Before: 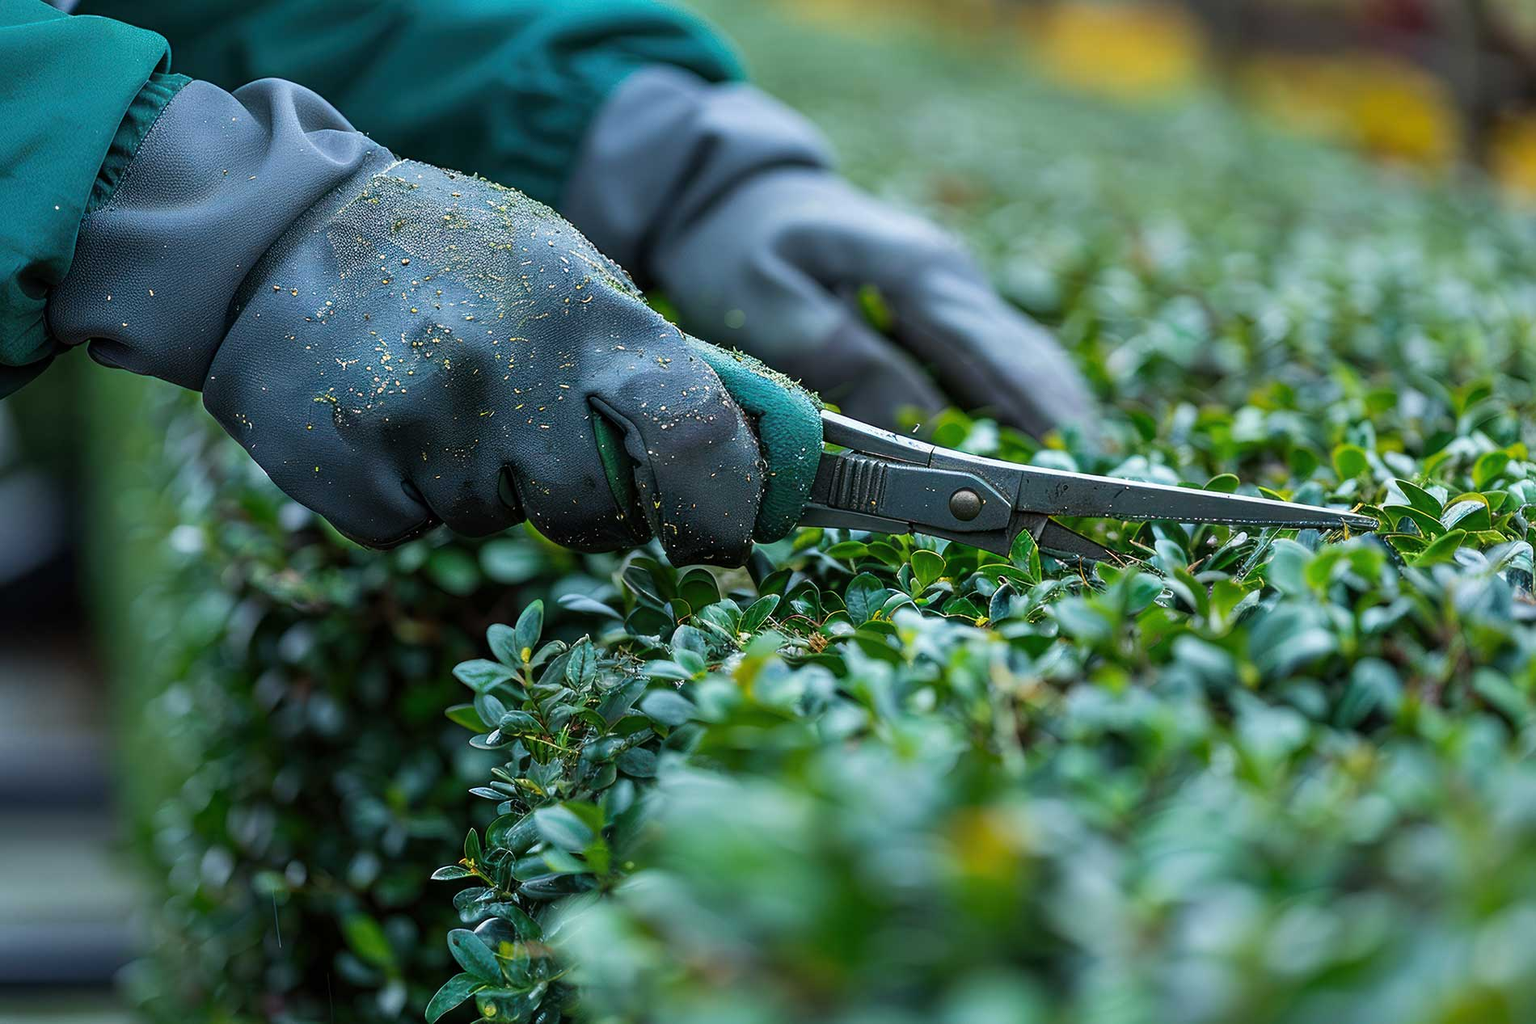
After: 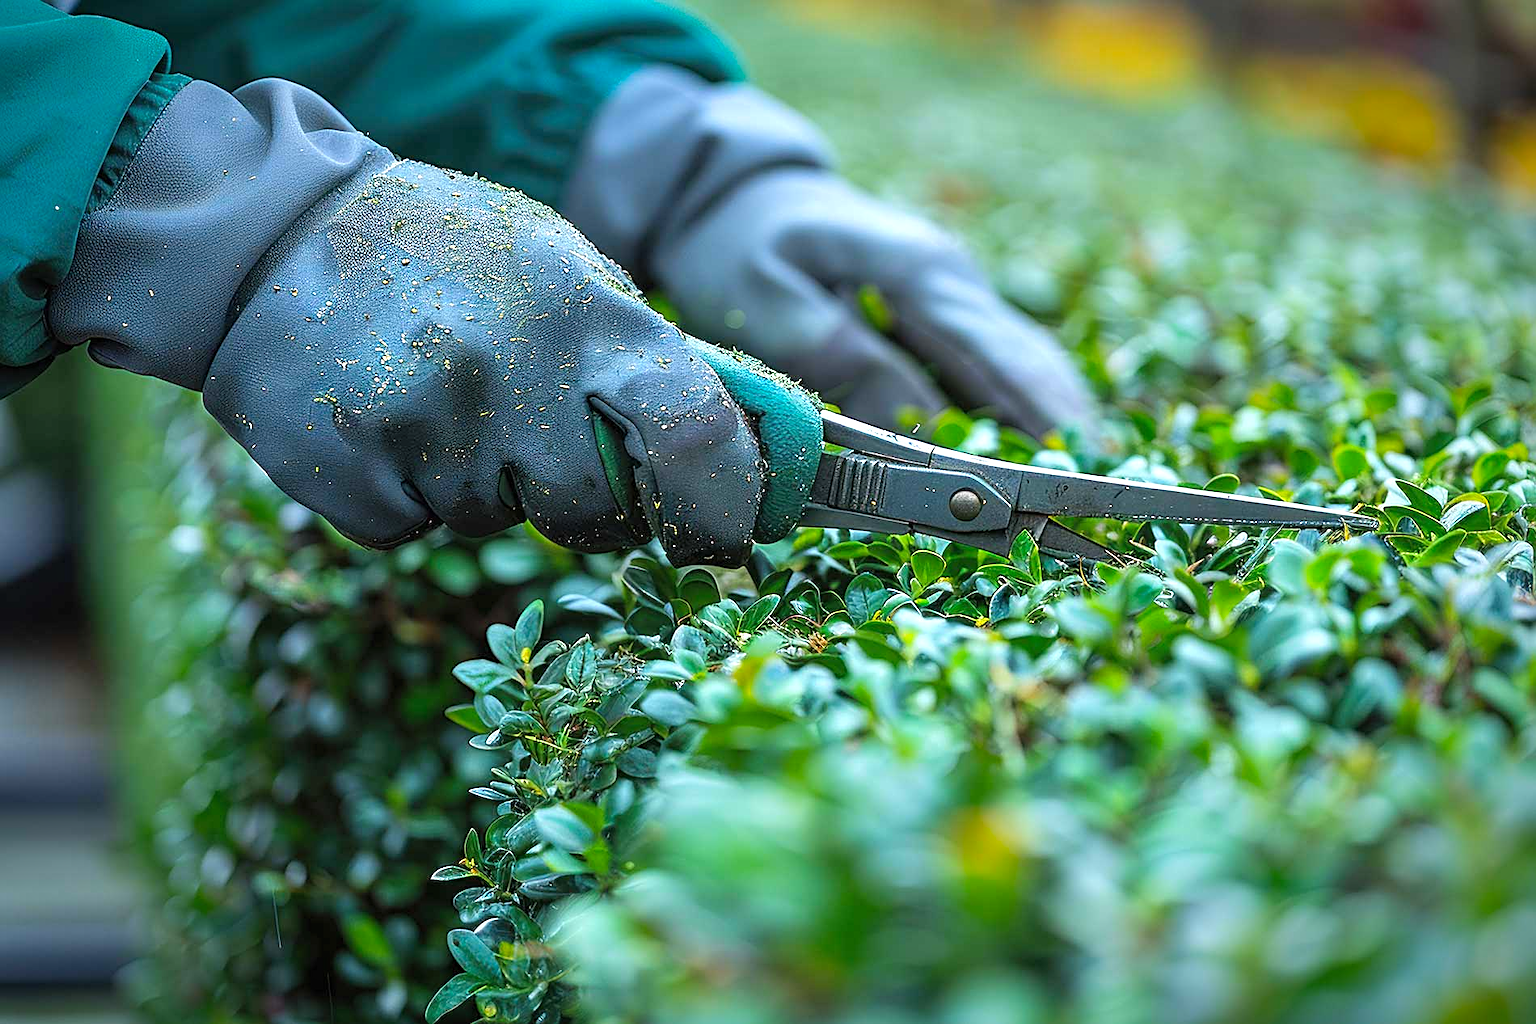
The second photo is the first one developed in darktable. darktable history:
exposure: black level correction 0, exposure 0.499 EV, compensate exposure bias true, compensate highlight preservation false
sharpen: on, module defaults
contrast brightness saturation: brightness 0.086, saturation 0.193
tone equalizer: edges refinement/feathering 500, mask exposure compensation -1.57 EV, preserve details no
vignetting: saturation 0.001, automatic ratio true
